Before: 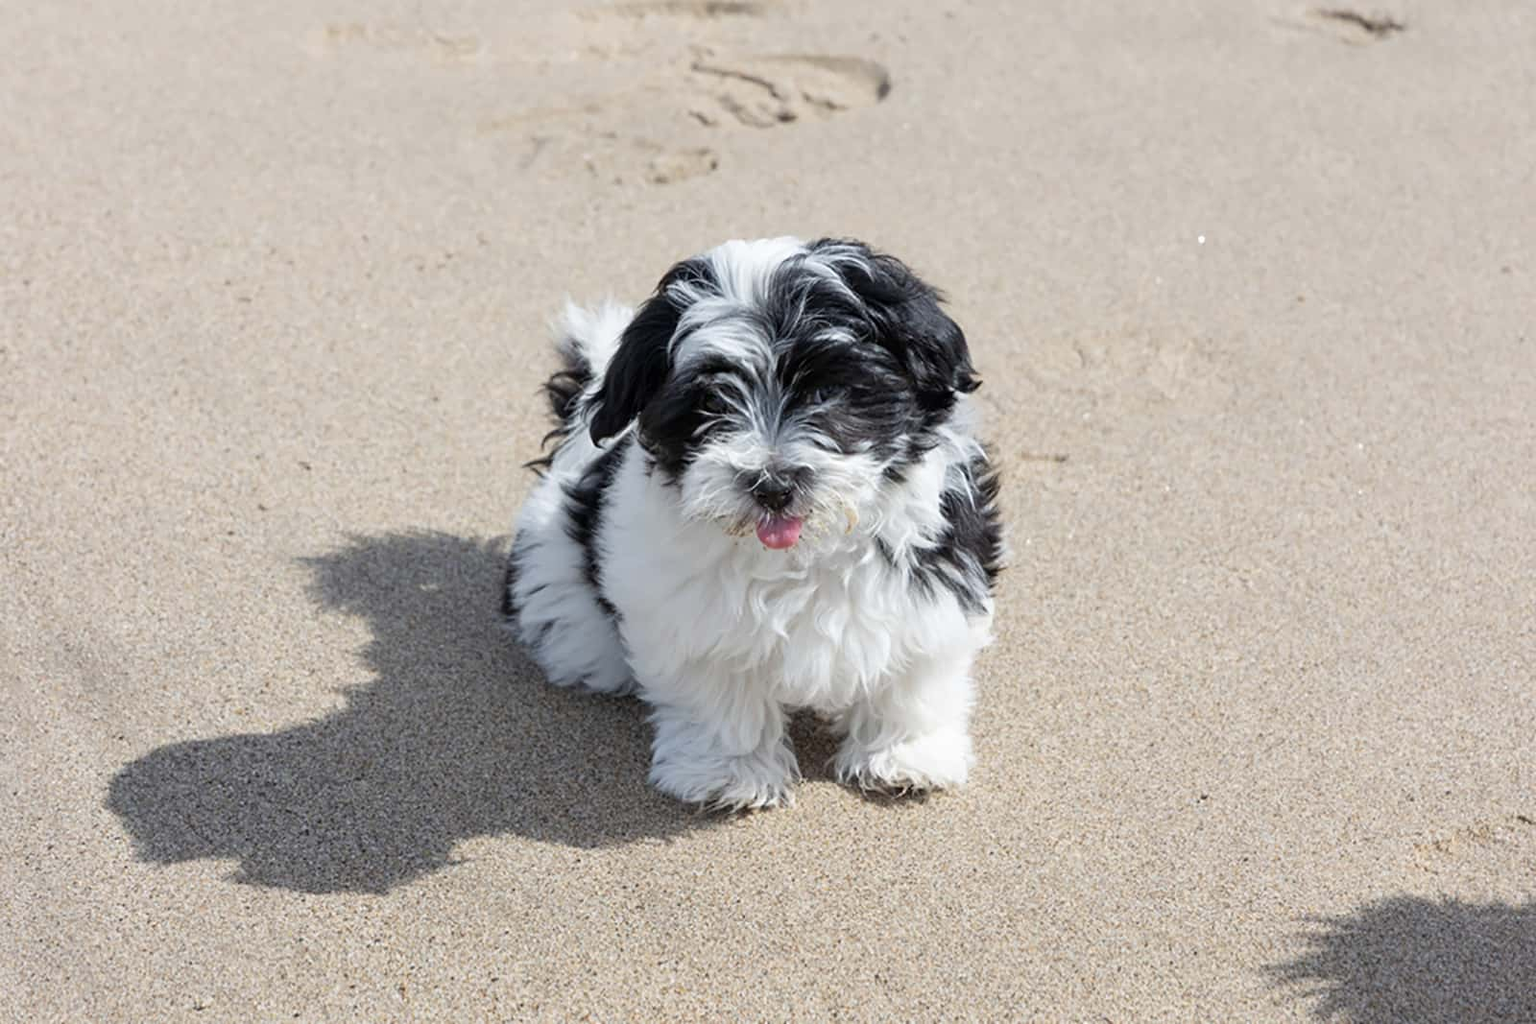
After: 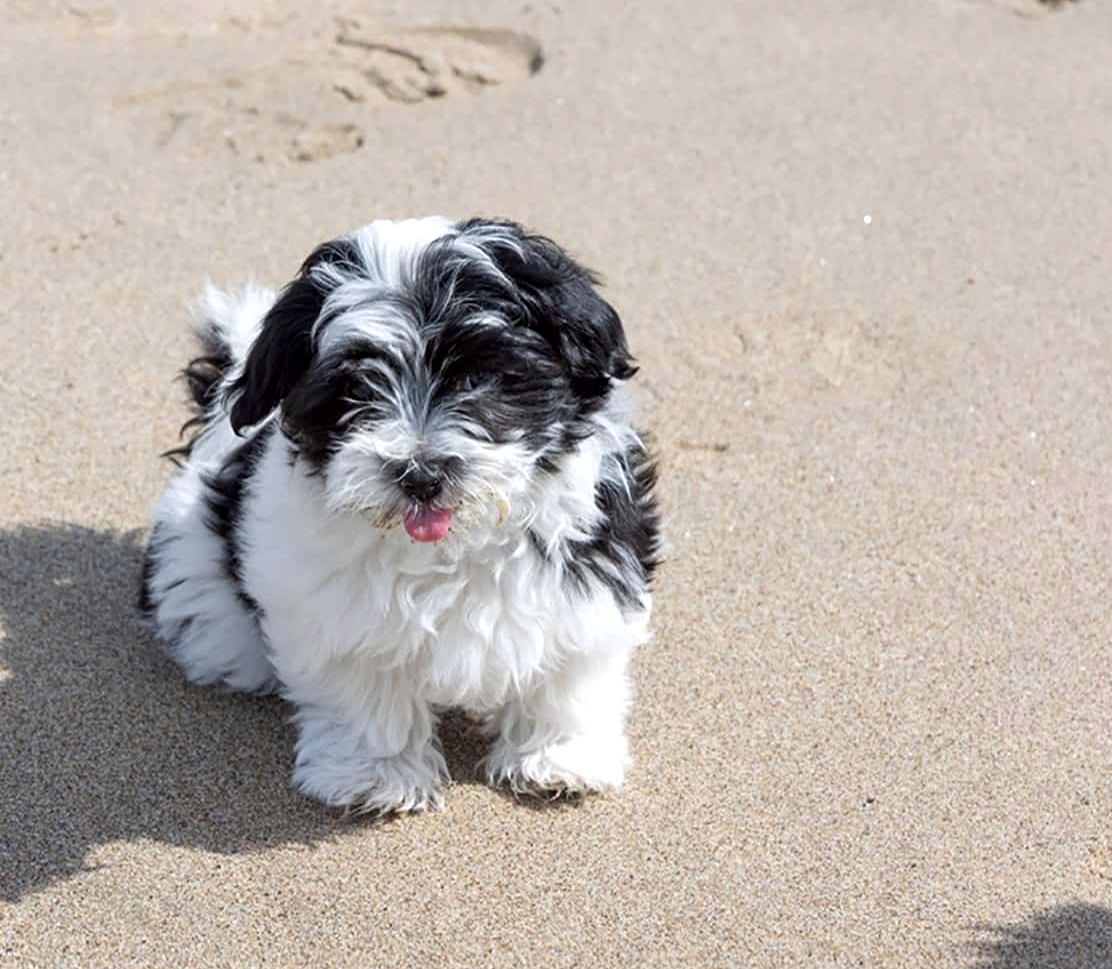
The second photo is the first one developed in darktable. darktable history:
local contrast: highlights 100%, shadows 100%, detail 120%, midtone range 0.2
crop and rotate: left 24.034%, top 2.838%, right 6.406%, bottom 6.299%
color balance: lift [1, 1, 0.999, 1.001], gamma [1, 1.003, 1.005, 0.995], gain [1, 0.992, 0.988, 1.012], contrast 5%, output saturation 110%
